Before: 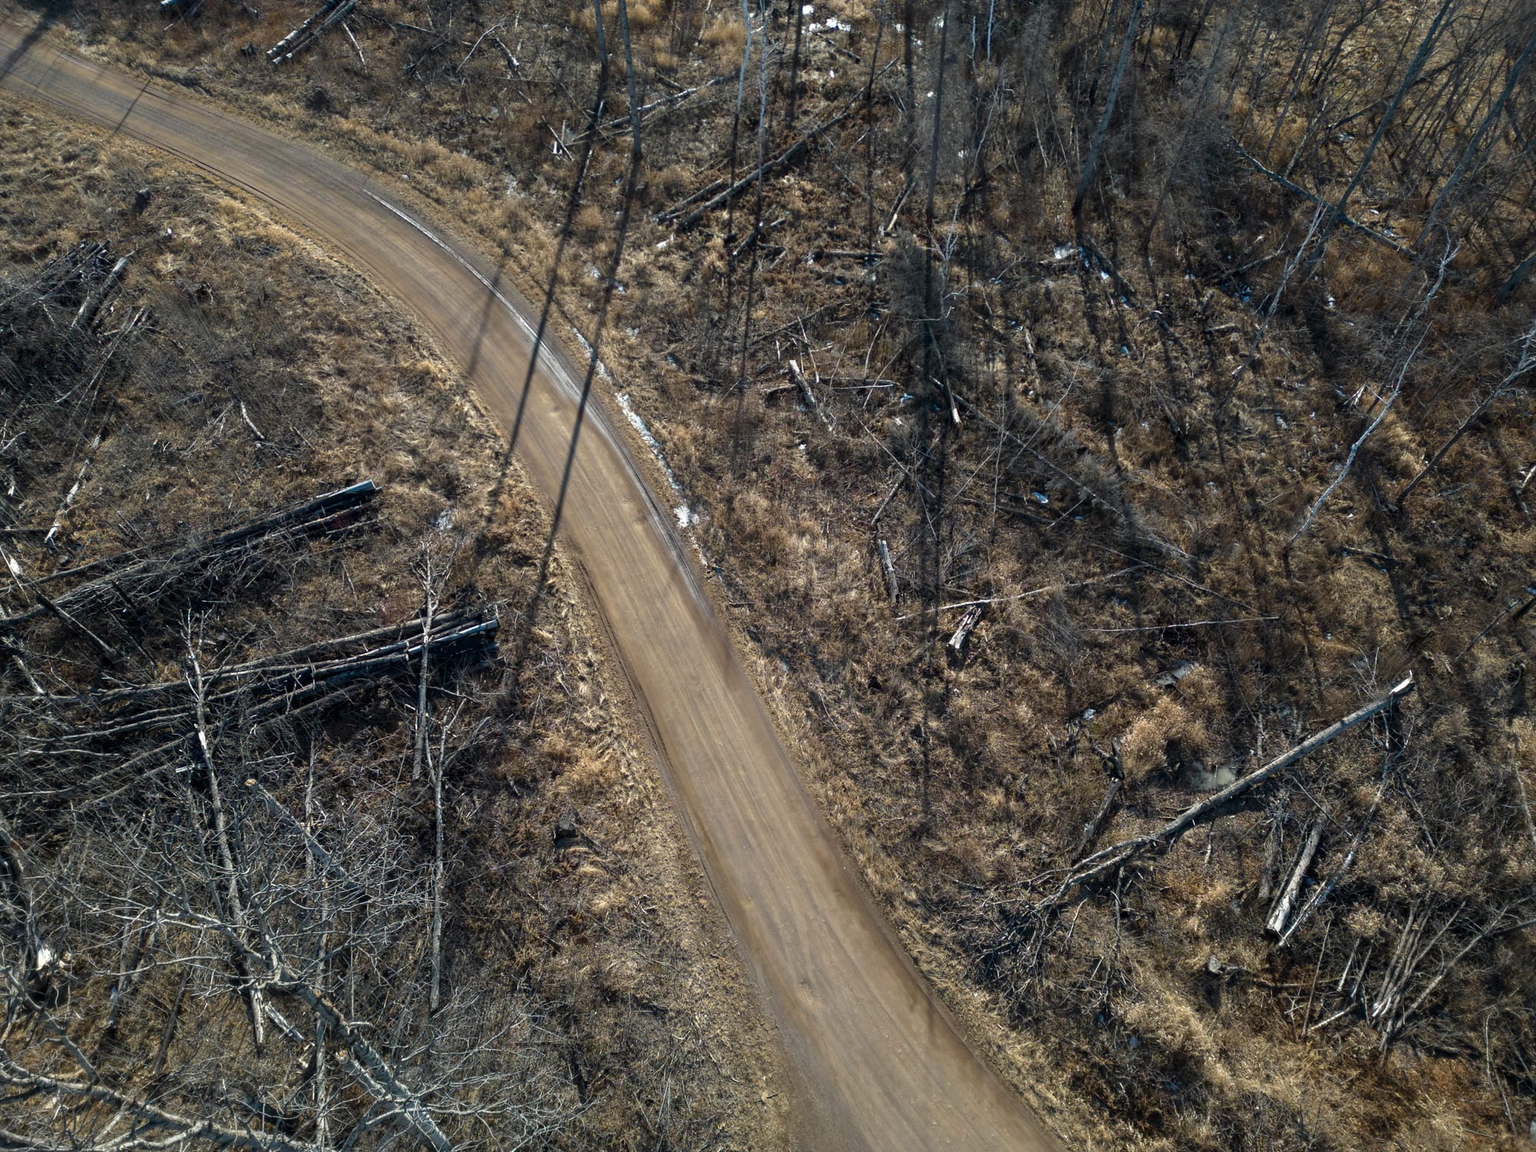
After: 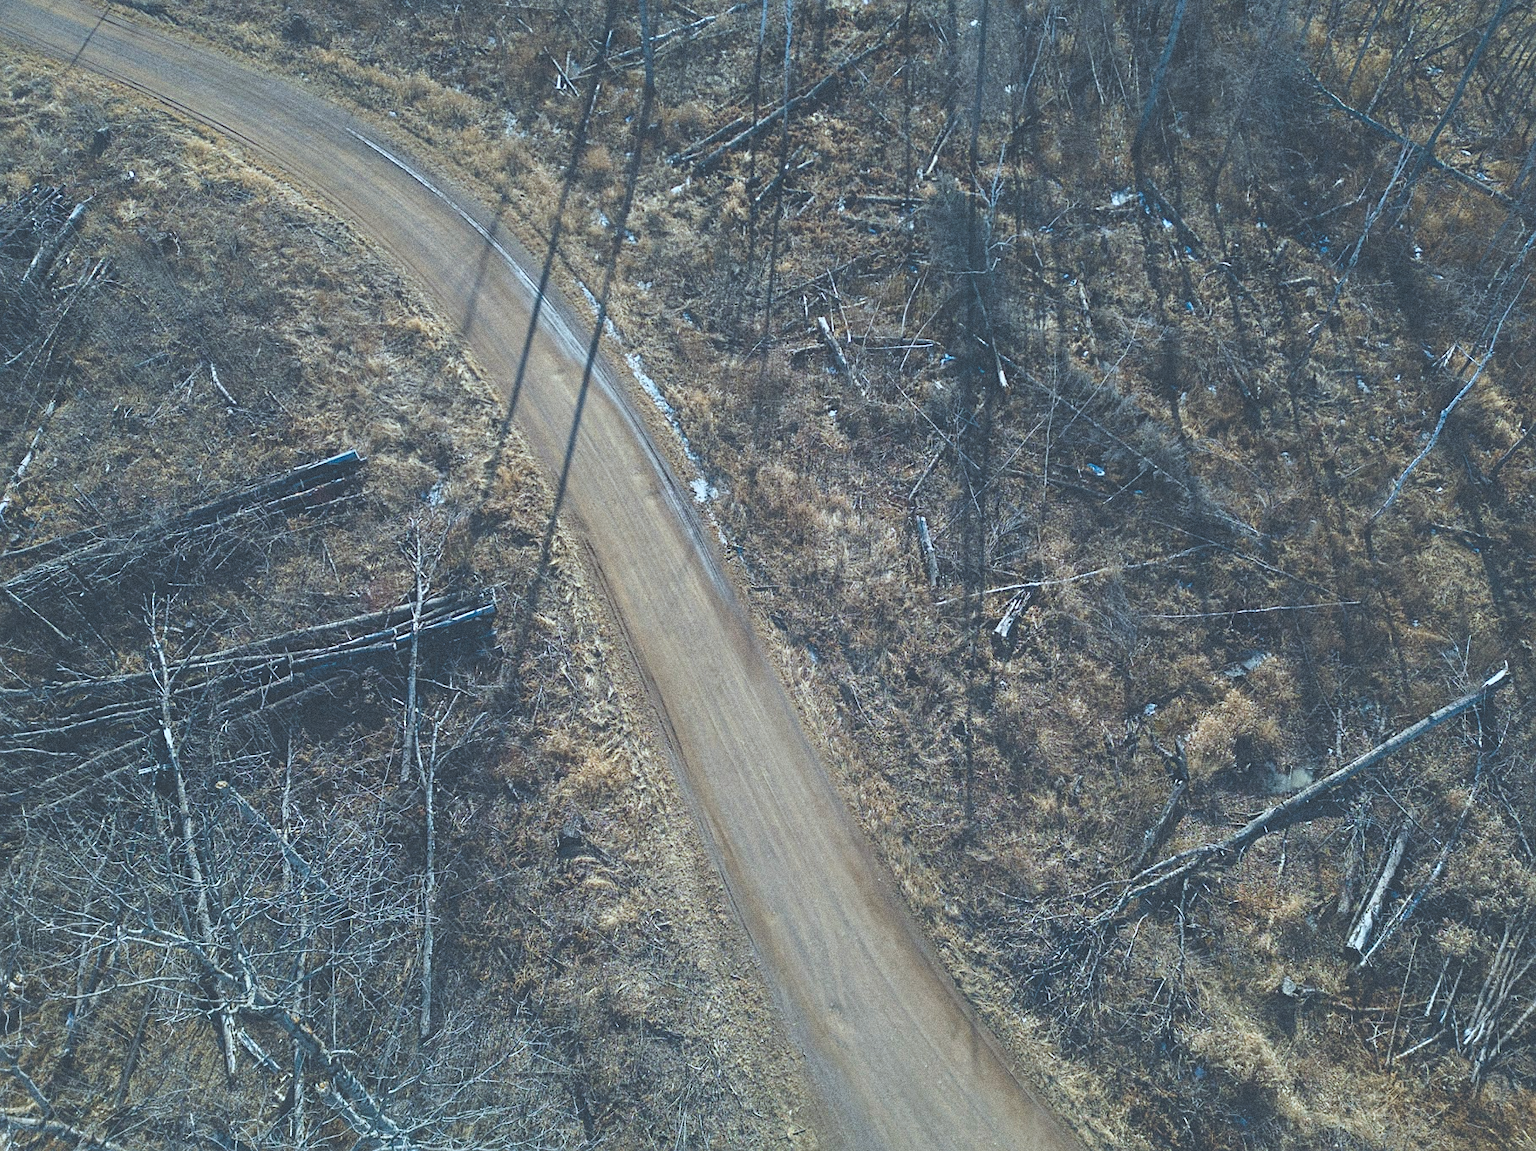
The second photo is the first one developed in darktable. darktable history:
crop: left 3.305%, top 6.436%, right 6.389%, bottom 3.258%
color balance rgb: perceptual saturation grading › global saturation 35%, perceptual saturation grading › highlights -30%, perceptual saturation grading › shadows 35%, perceptual brilliance grading › global brilliance 3%, perceptual brilliance grading › highlights -3%, perceptual brilliance grading › shadows 3%
grain: coarseness 0.09 ISO, strength 40%
contrast brightness saturation: contrast 0.14, brightness 0.21
color calibration: illuminant Planckian (black body), x 0.378, y 0.375, temperature 4065 K
sharpen: on, module defaults
exposure: black level correction -0.036, exposure -0.497 EV, compensate highlight preservation false
